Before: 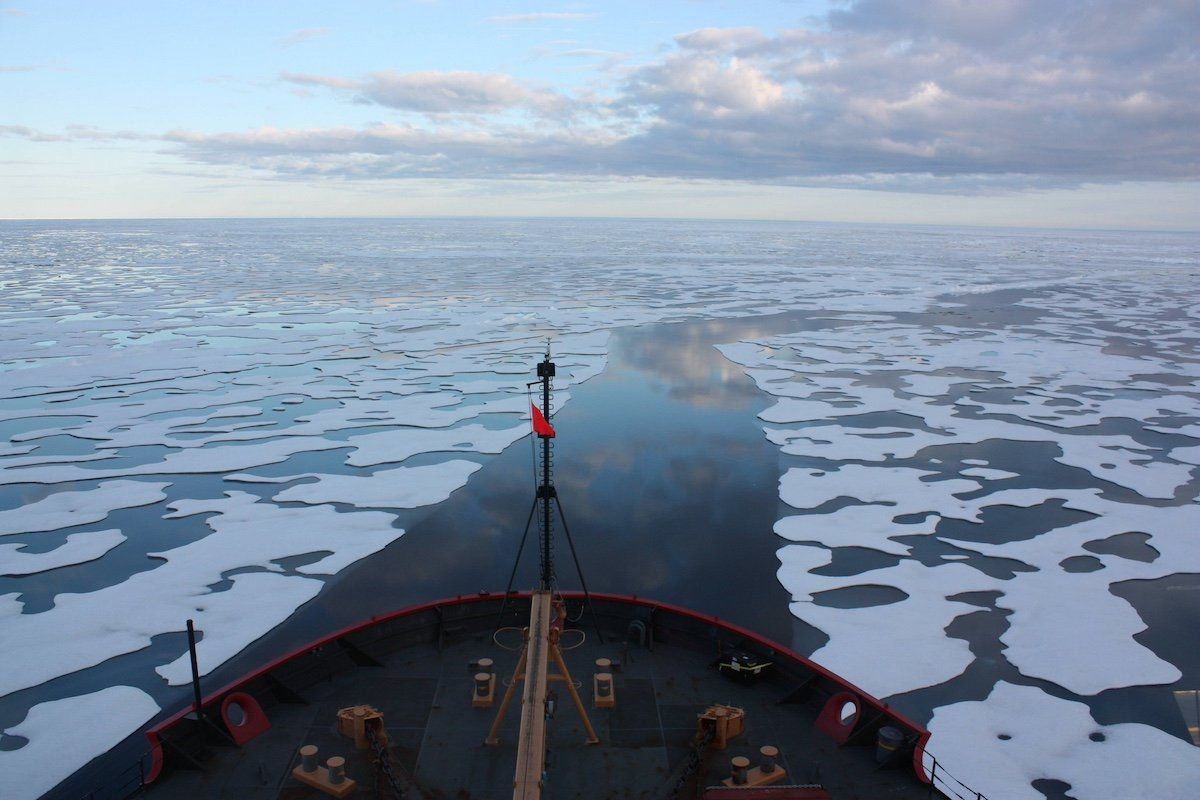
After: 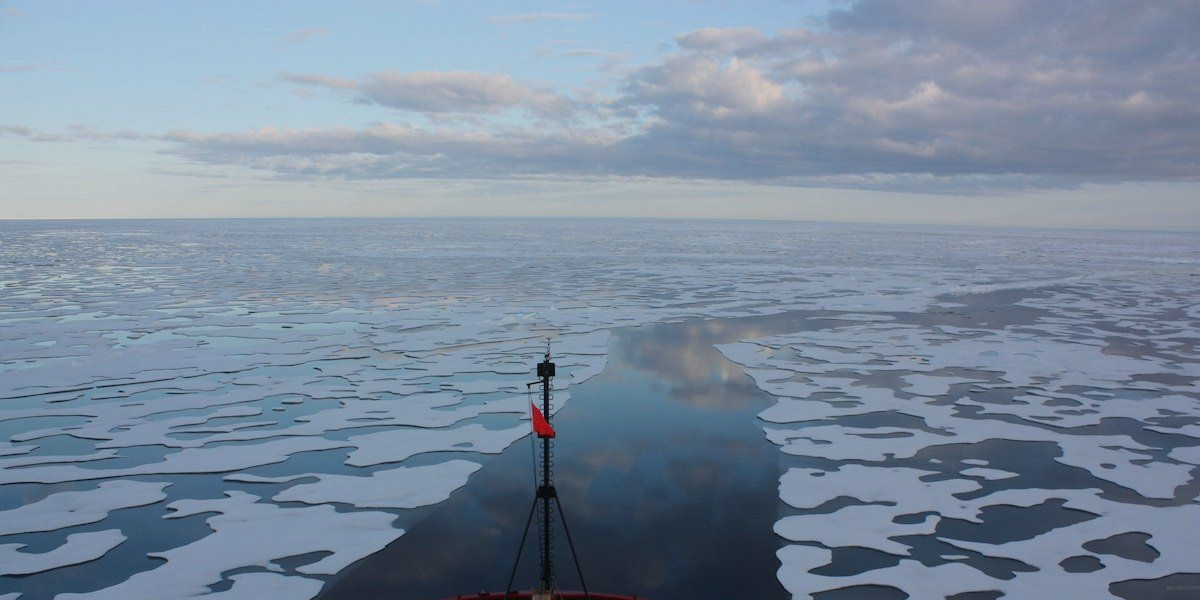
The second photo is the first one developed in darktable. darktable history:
crop: bottom 24.967%
exposure: exposure -0.492 EV, compensate highlight preservation false
local contrast: mode bilateral grid, contrast 100, coarseness 100, detail 91%, midtone range 0.2
